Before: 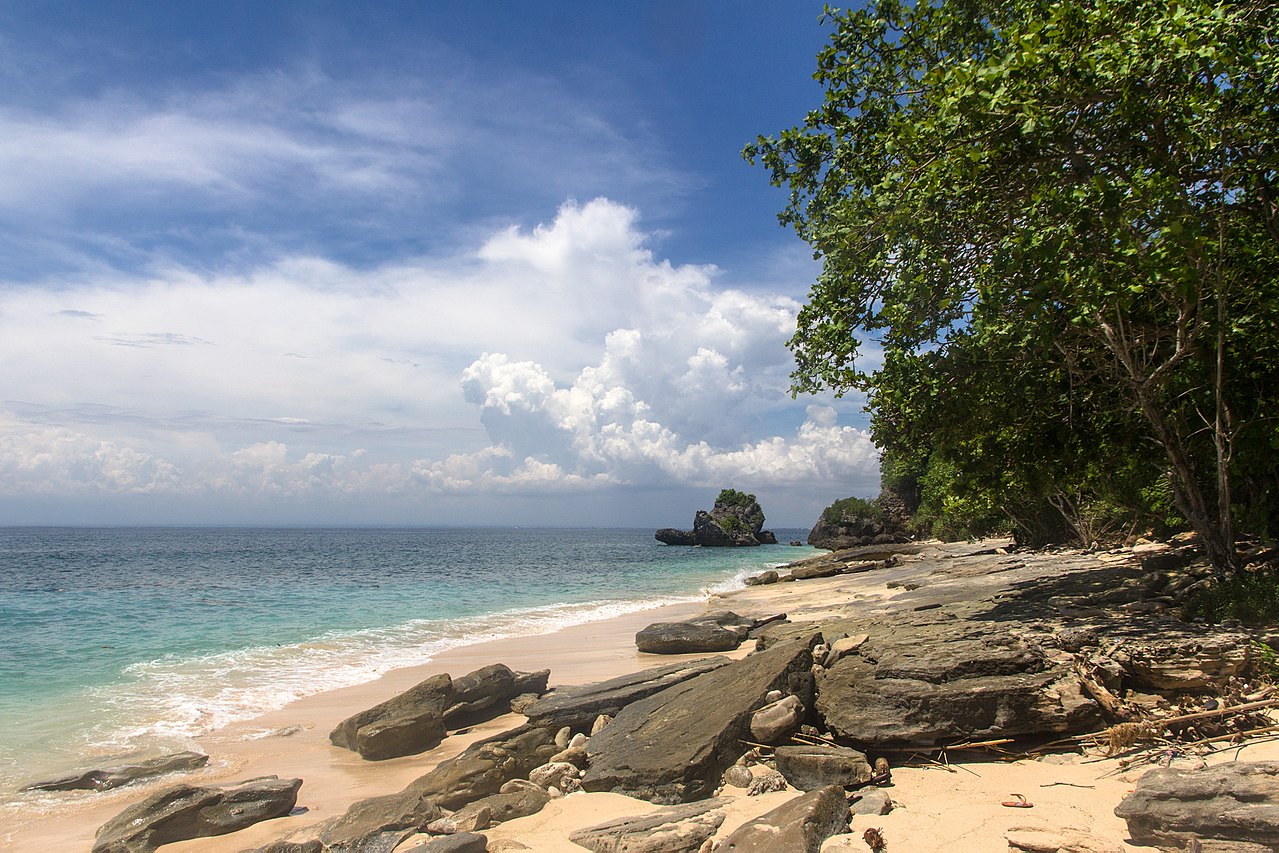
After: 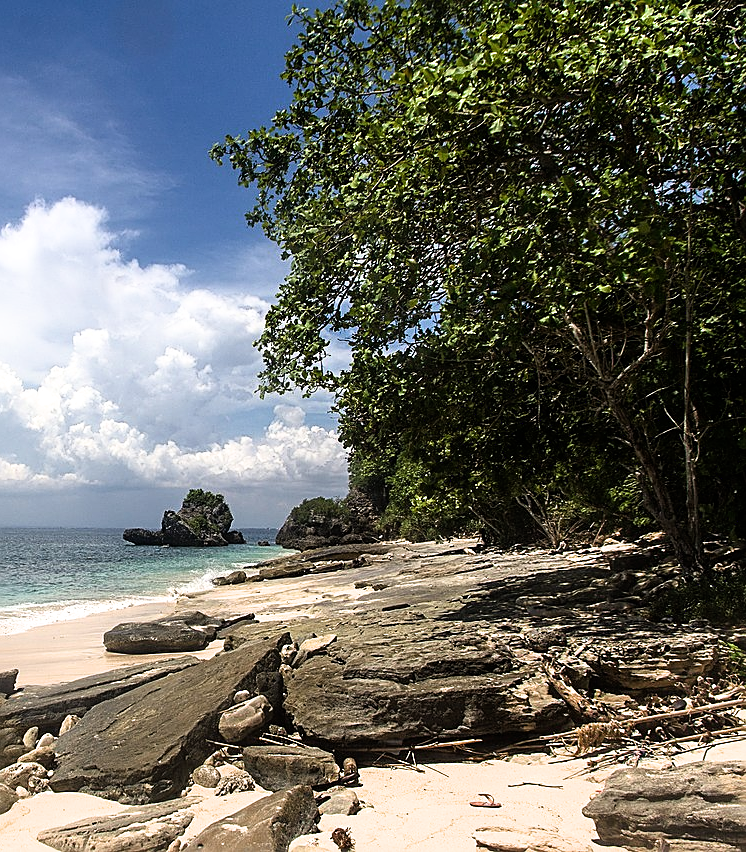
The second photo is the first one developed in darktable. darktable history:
crop: left 41.644%
filmic rgb: black relative exposure -9.12 EV, white relative exposure 2.3 EV, threshold 5.99 EV, hardness 7.43, enable highlight reconstruction true
sharpen: on, module defaults
